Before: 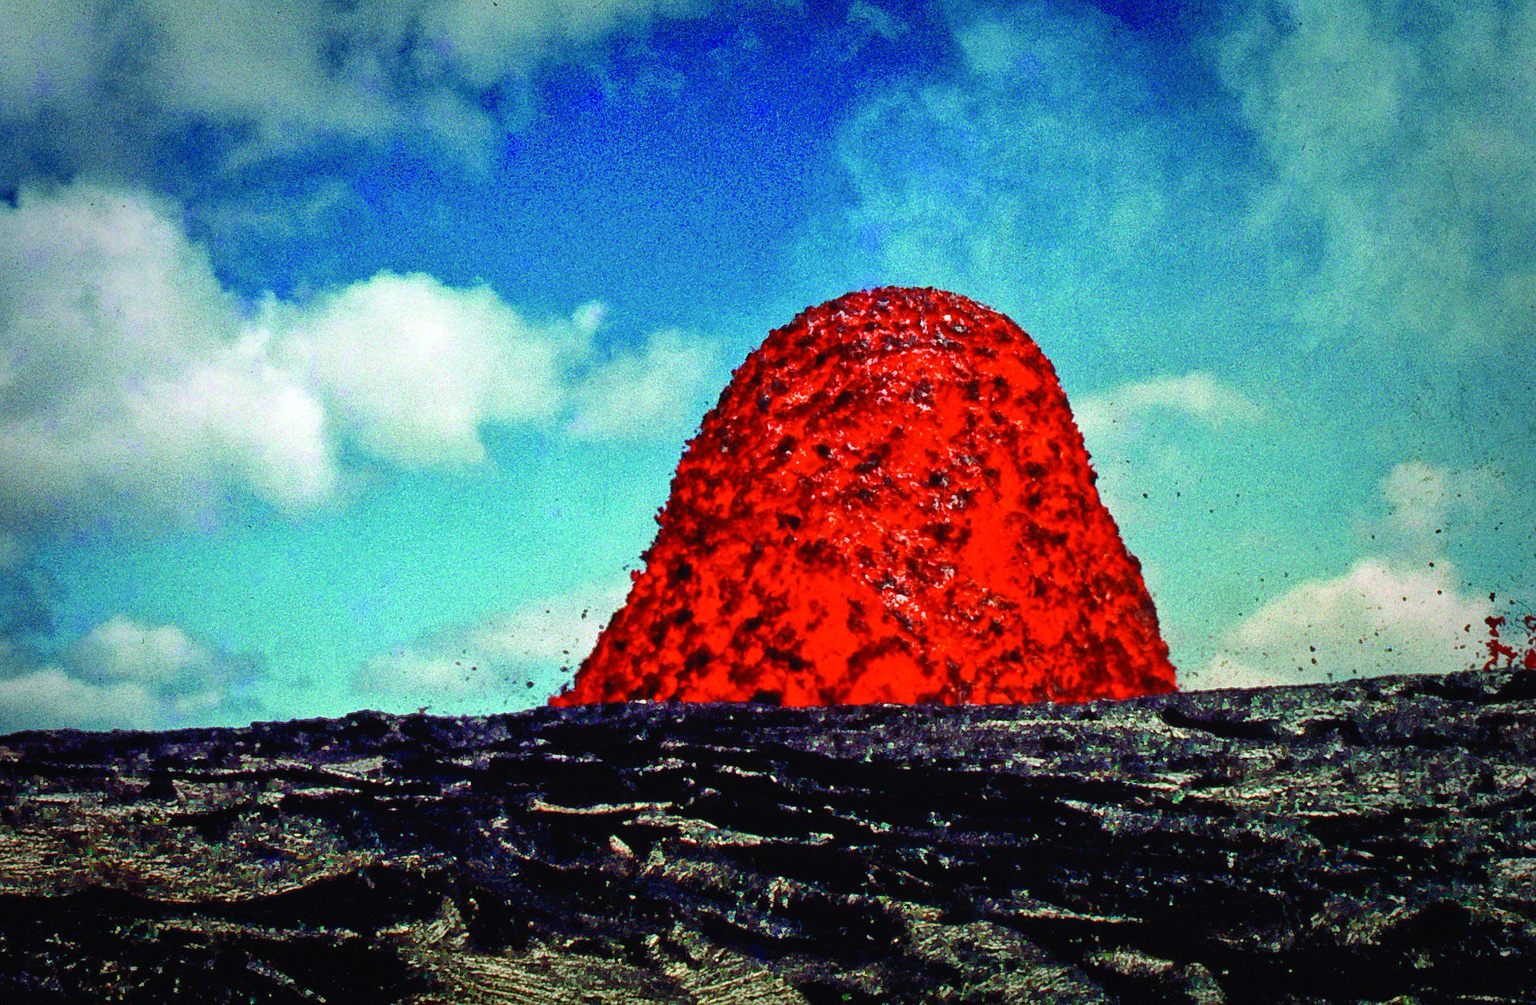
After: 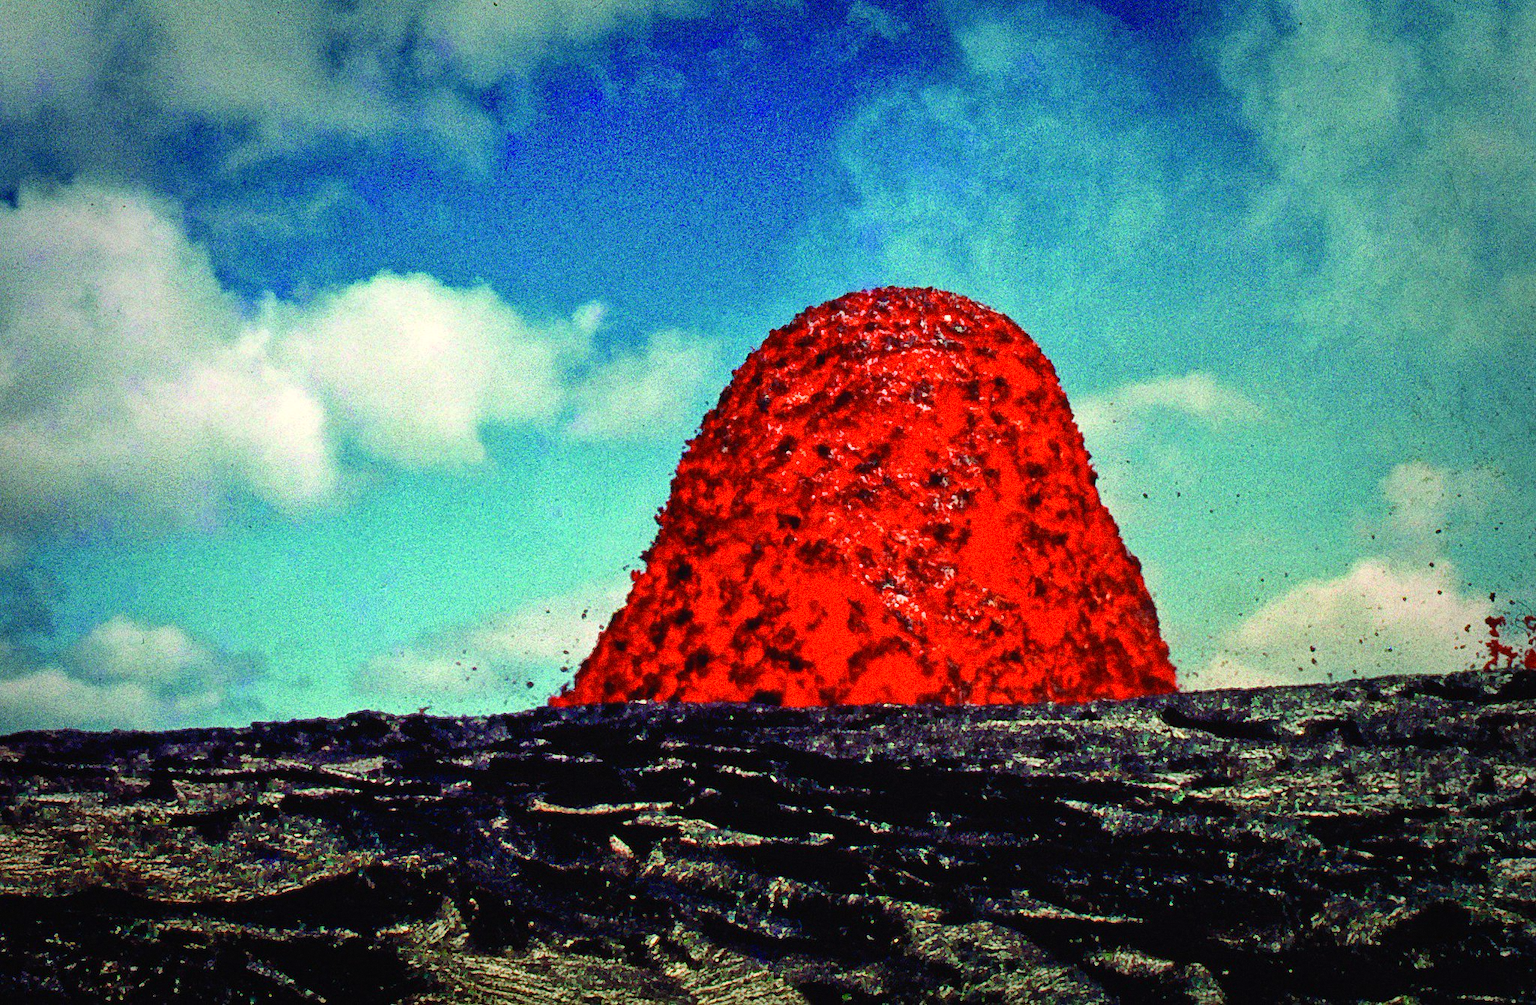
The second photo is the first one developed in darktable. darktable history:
white balance: red 1.045, blue 0.932
grain: coarseness 0.09 ISO, strength 40%
